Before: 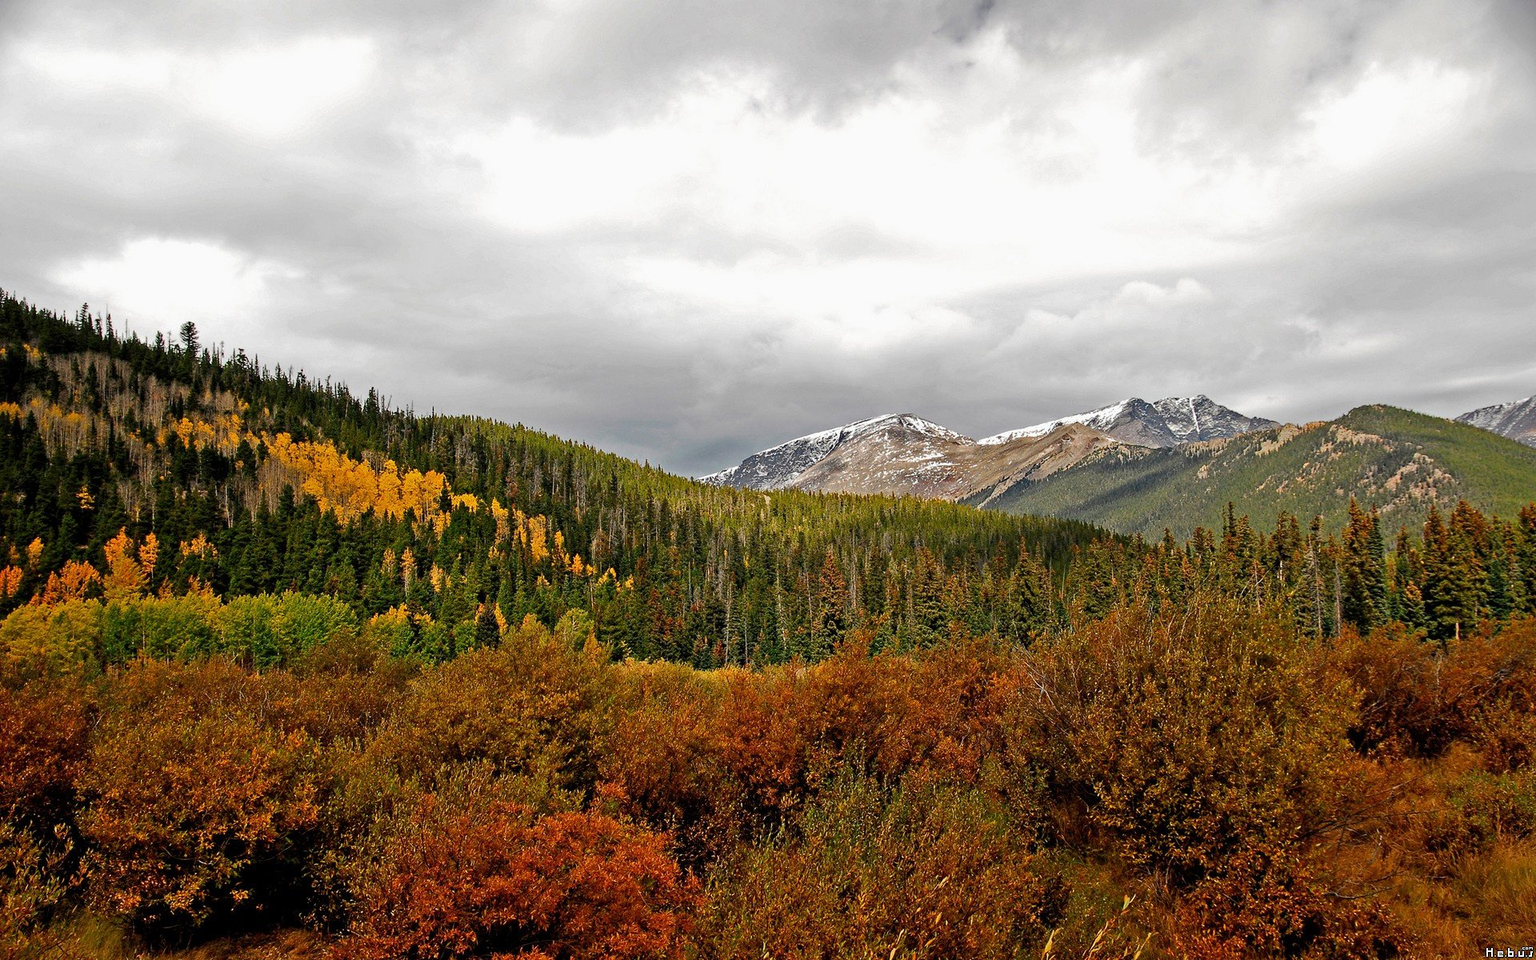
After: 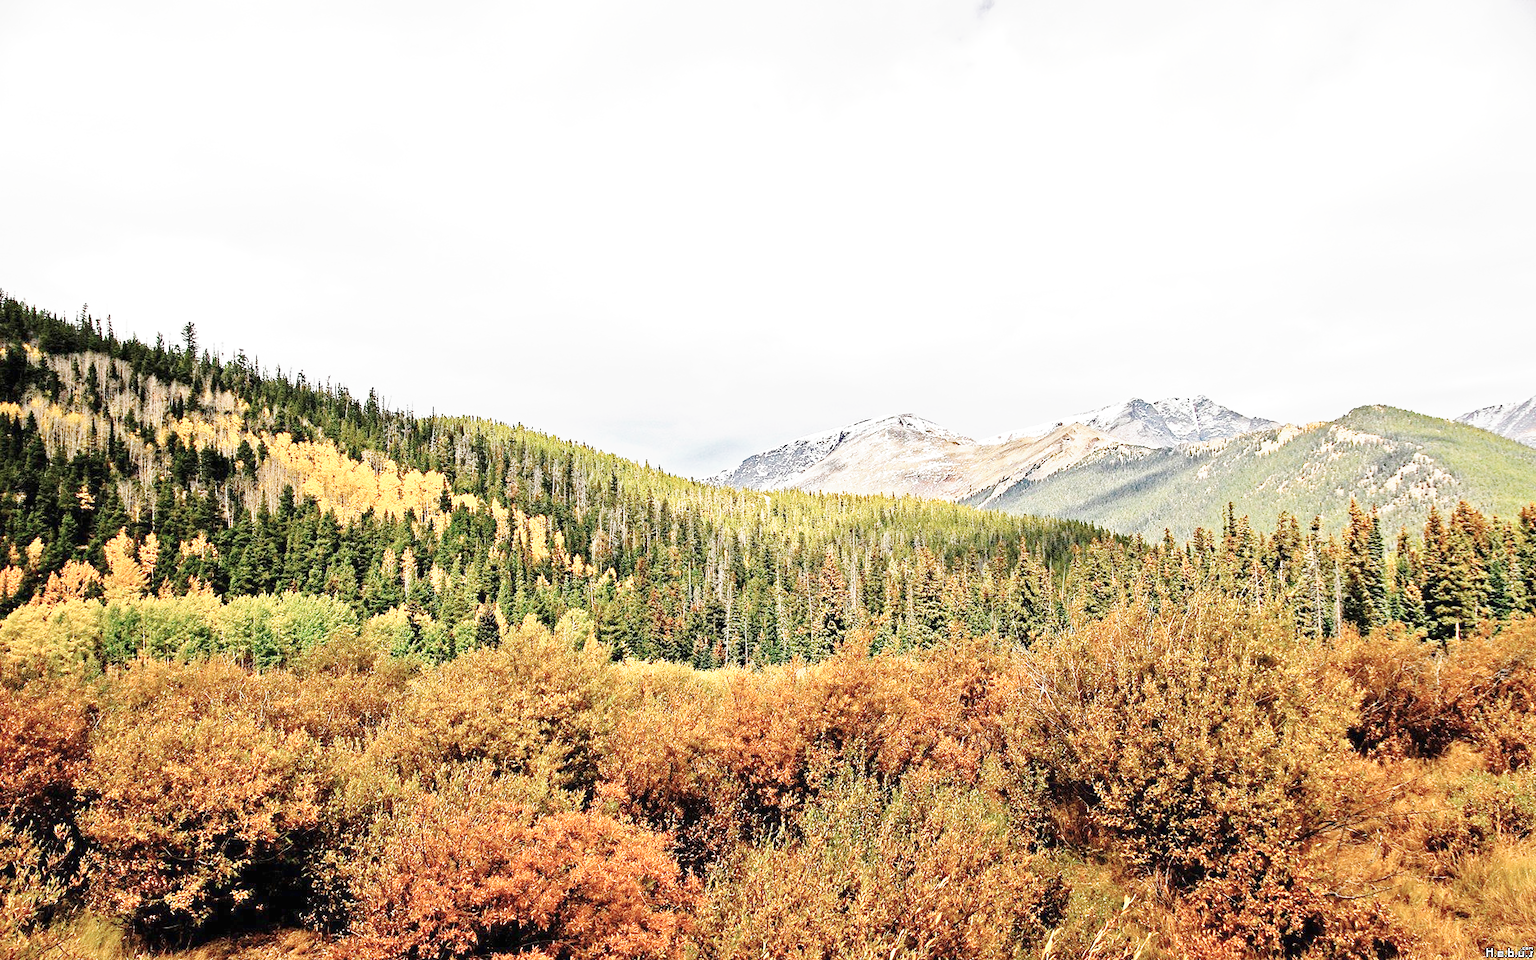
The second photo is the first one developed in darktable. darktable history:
exposure: black level correction 0, exposure 1.406 EV, compensate highlight preservation false
base curve: curves: ch0 [(0, 0) (0.025, 0.046) (0.112, 0.277) (0.467, 0.74) (0.814, 0.929) (1, 0.942)], preserve colors none
haze removal: compatibility mode true, adaptive false
contrast brightness saturation: contrast 0.102, saturation -0.299
